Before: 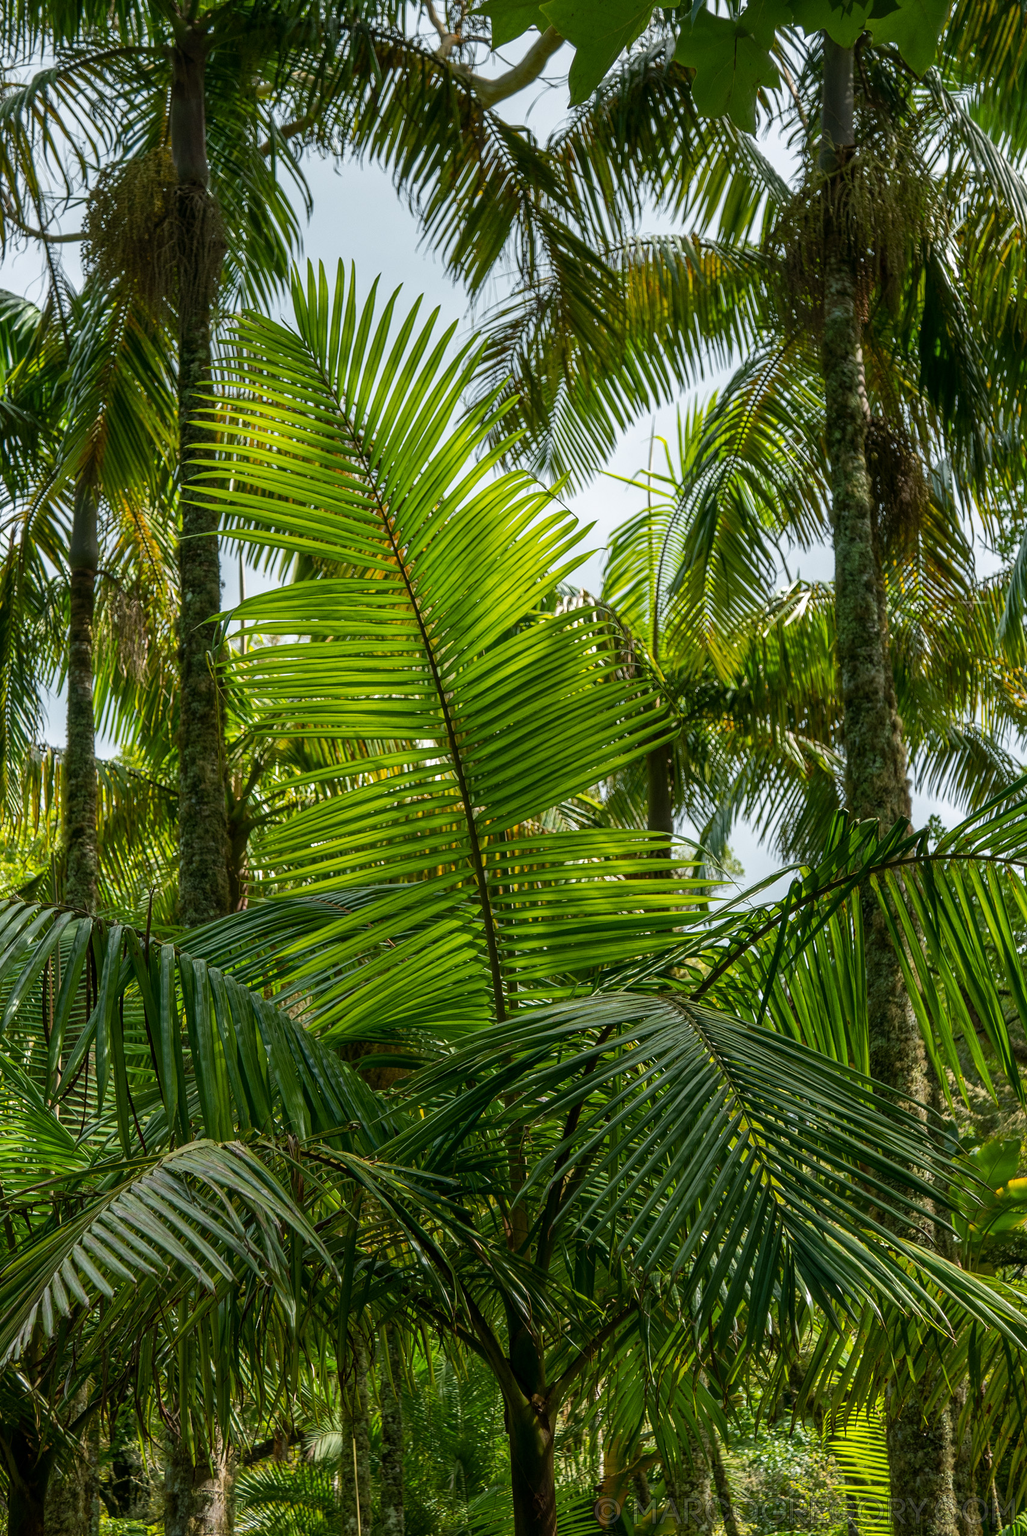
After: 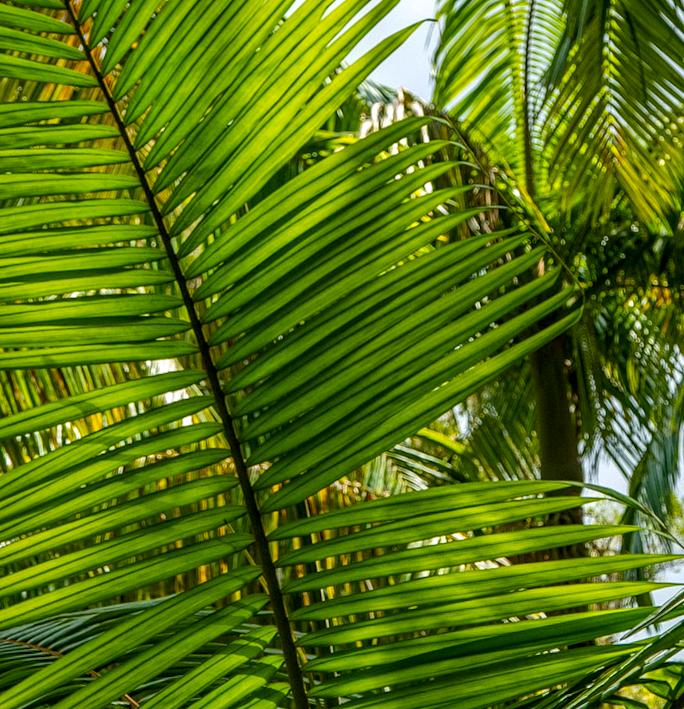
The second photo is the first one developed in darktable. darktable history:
crop: left 31.751%, top 32.172%, right 27.8%, bottom 35.83%
haze removal: strength 0.29, distance 0.25, compatibility mode true, adaptive false
local contrast: on, module defaults
color balance rgb: perceptual saturation grading › global saturation 20%, global vibrance 20%
rotate and perspective: rotation -4.57°, crop left 0.054, crop right 0.944, crop top 0.087, crop bottom 0.914
